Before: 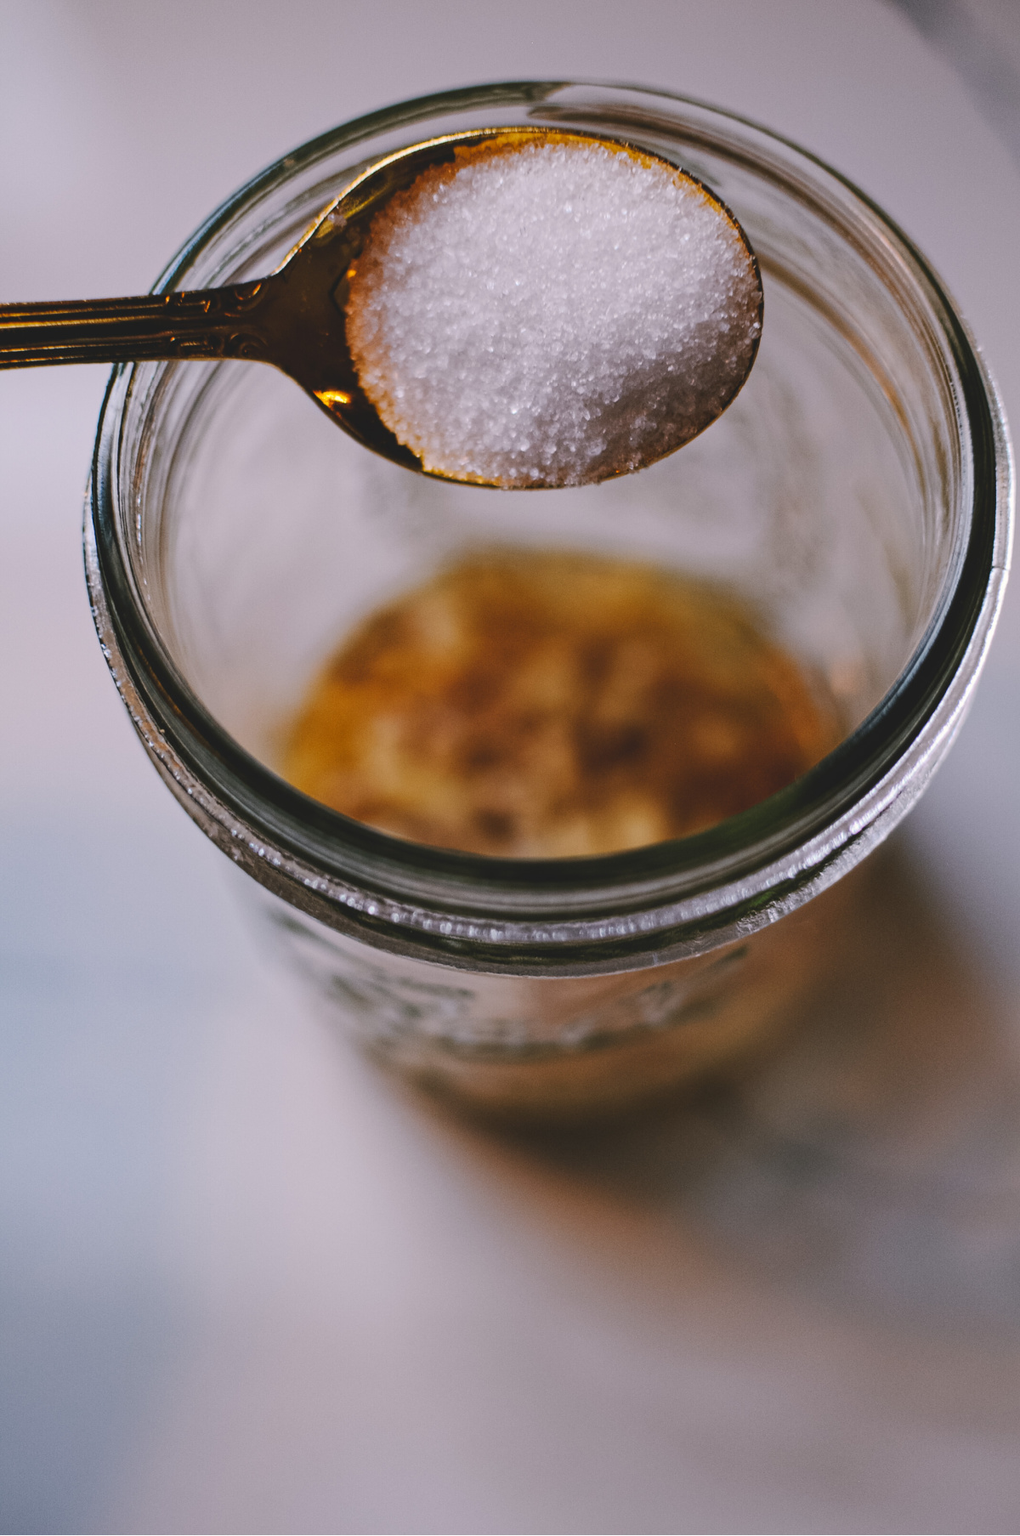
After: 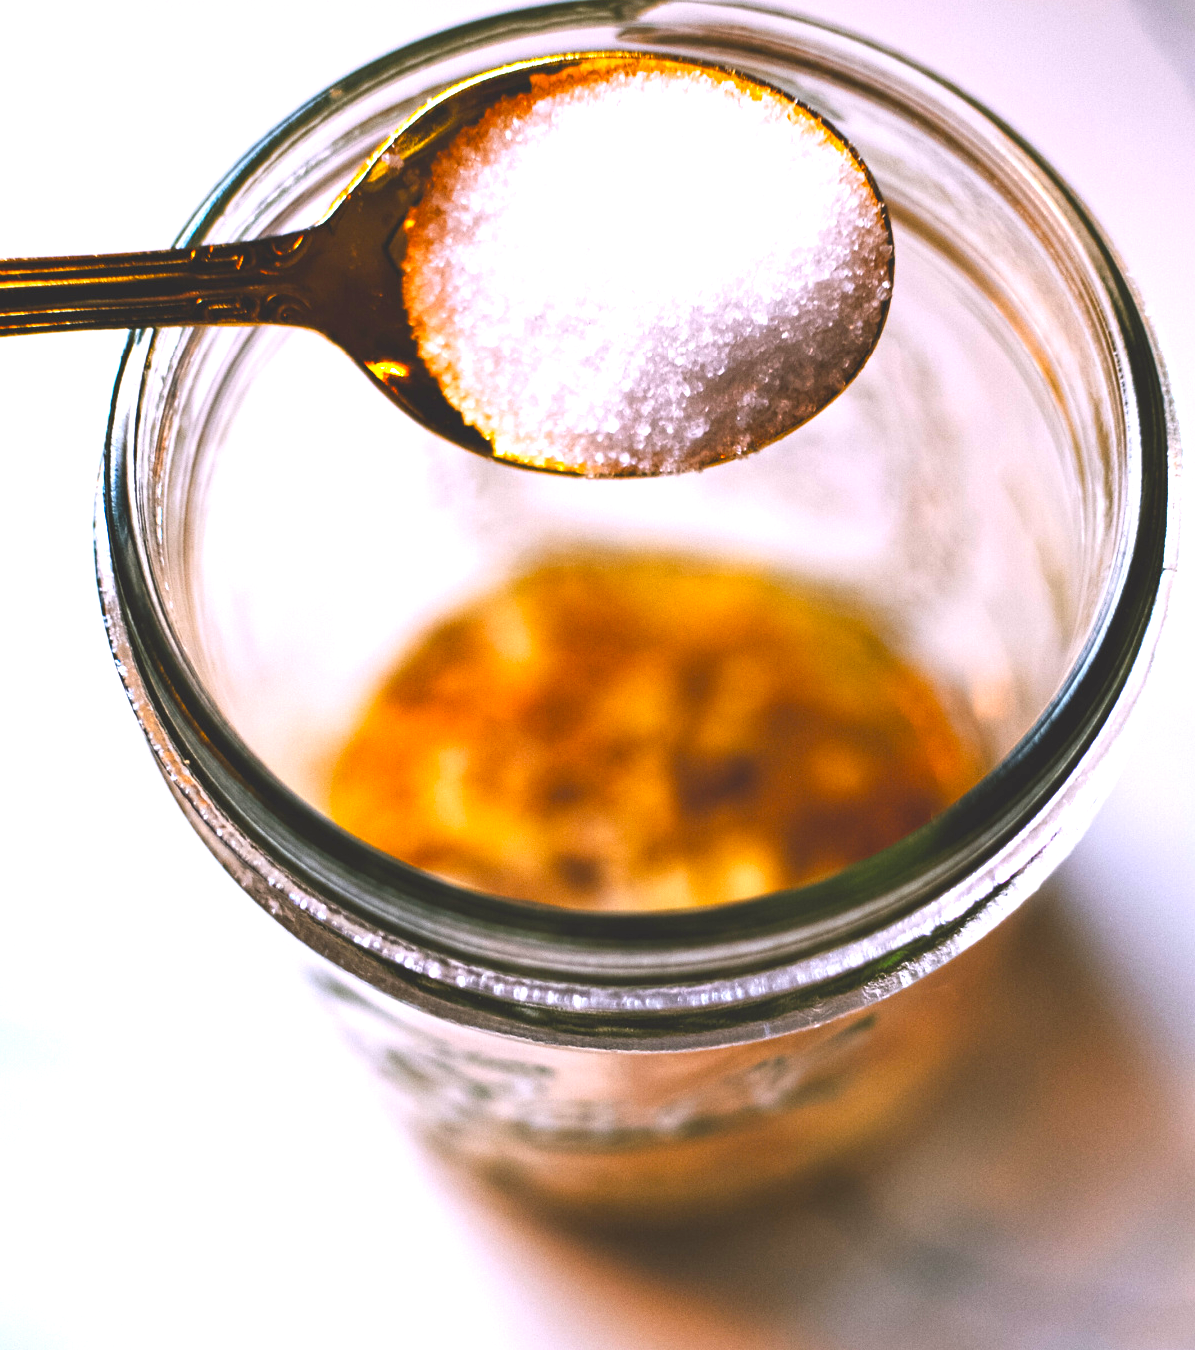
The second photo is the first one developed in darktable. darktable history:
crop: left 0.387%, top 5.469%, bottom 19.809%
exposure: black level correction 0, exposure 1.2 EV, compensate exposure bias true, compensate highlight preservation false
color balance: lift [1, 1.001, 0.999, 1.001], gamma [1, 1.004, 1.007, 0.993], gain [1, 0.991, 0.987, 1.013], contrast 10%, output saturation 120%
